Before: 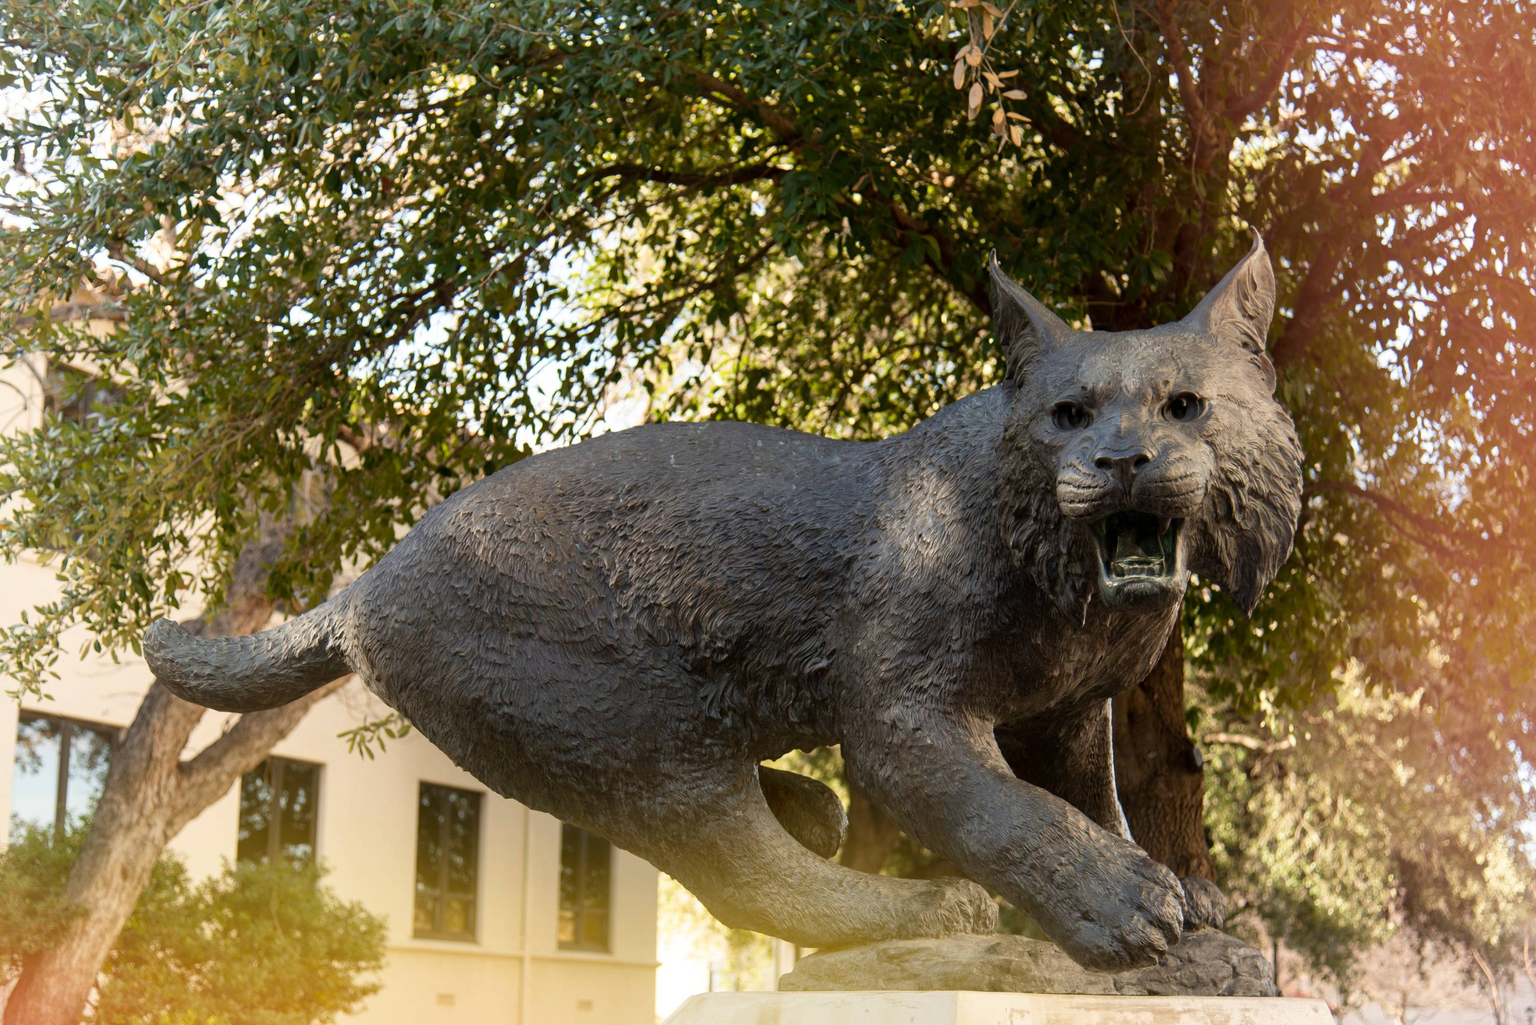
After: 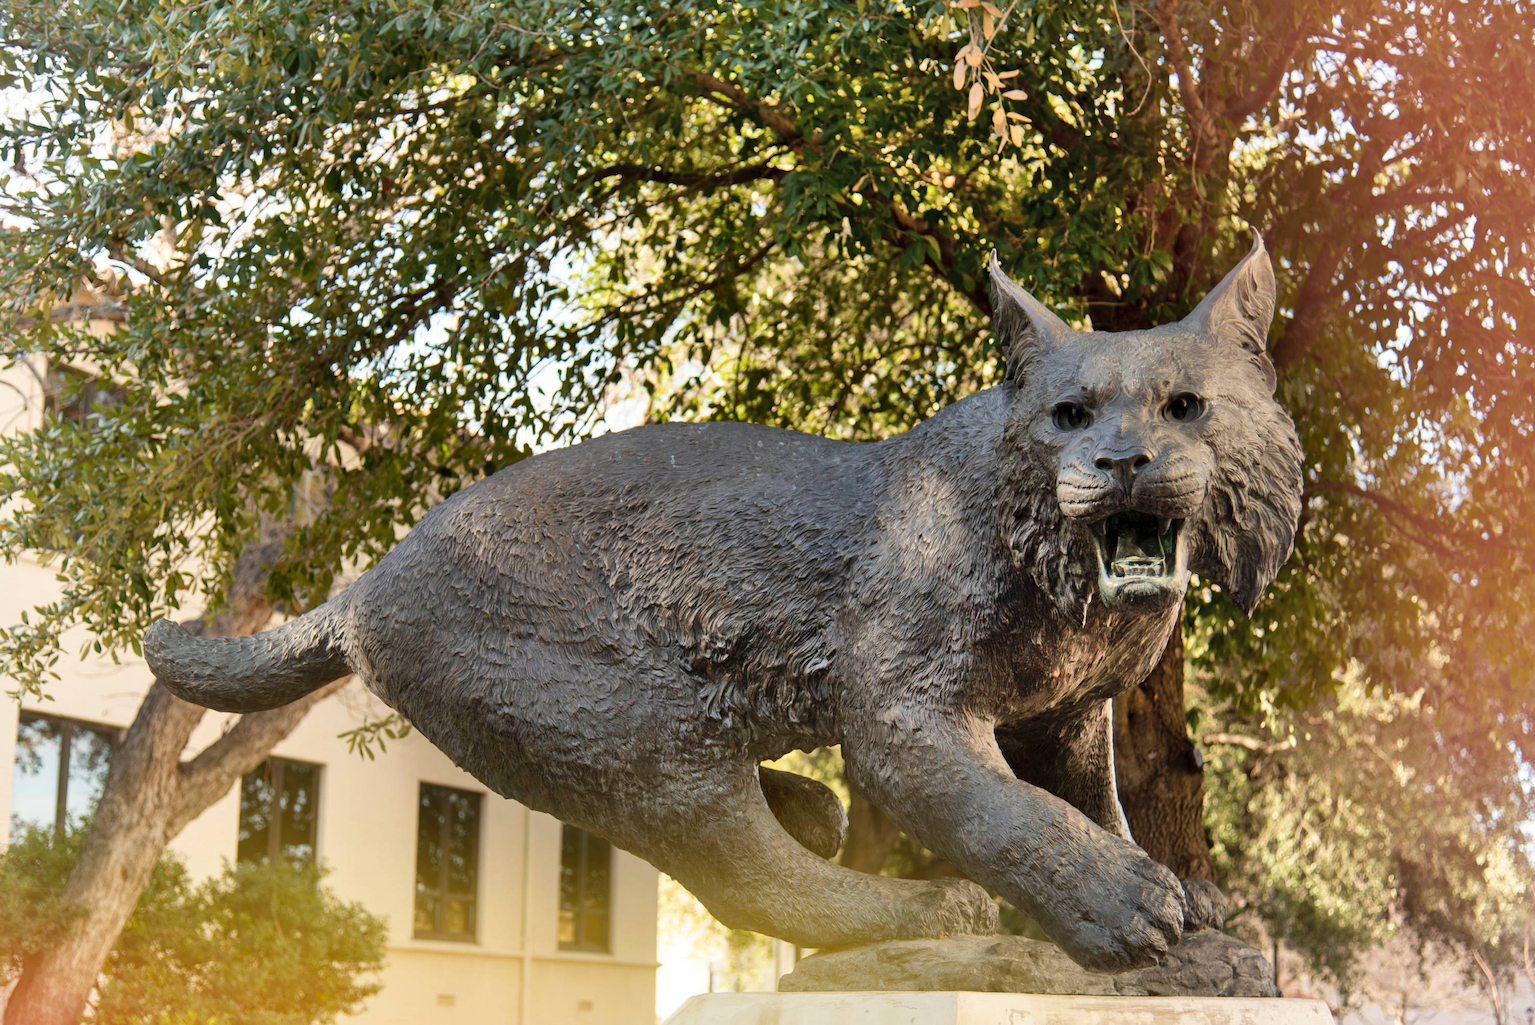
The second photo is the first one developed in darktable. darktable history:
shadows and highlights: shadows 75.26, highlights -25.35, soften with gaussian
